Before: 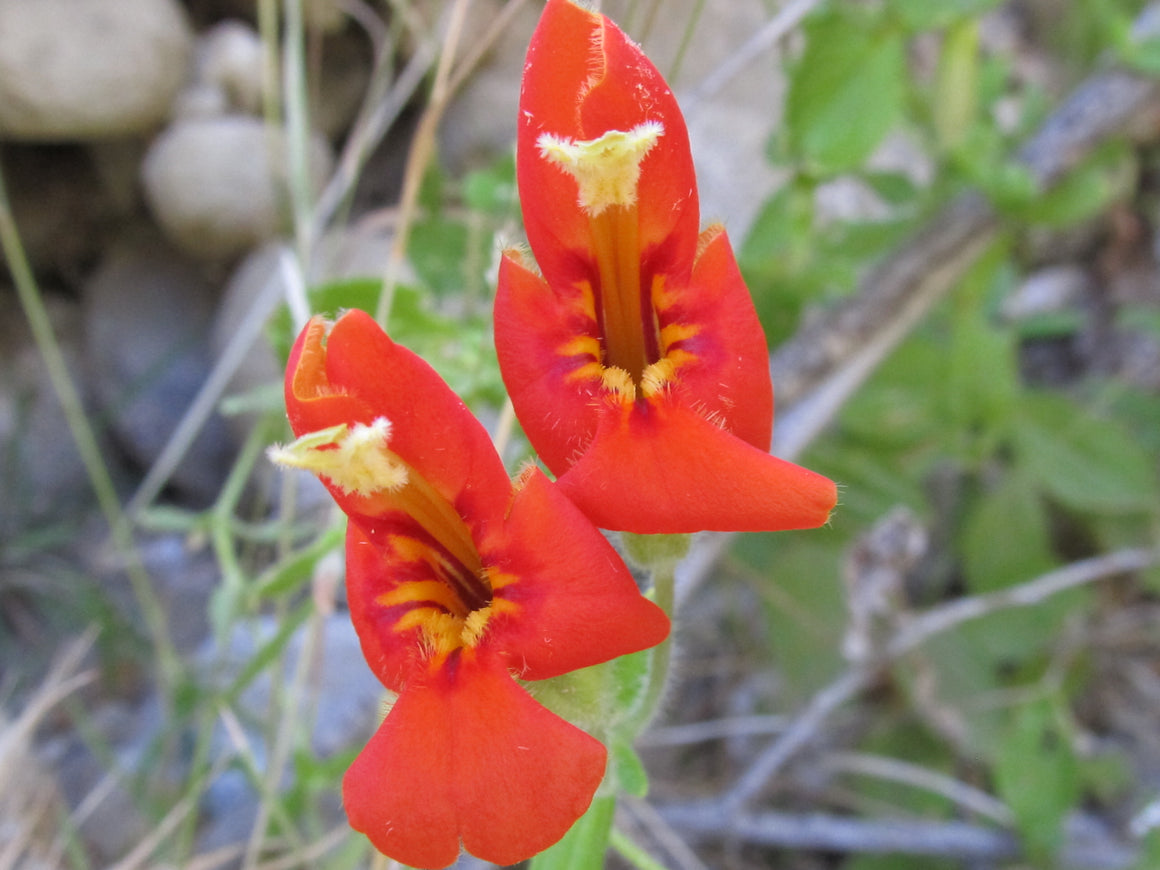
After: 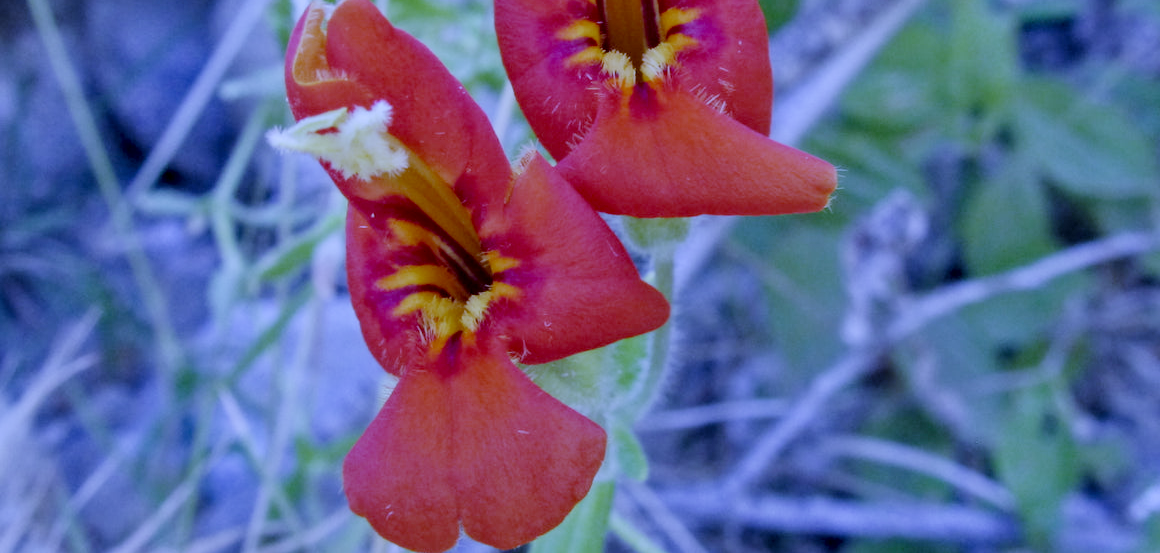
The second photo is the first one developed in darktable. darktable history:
contrast equalizer: y [[0.5, 0.5, 0.544, 0.569, 0.5, 0.5], [0.5 ×6], [0.5 ×6], [0 ×6], [0 ×6]]
color calibration: output R [1.063, -0.012, -0.003, 0], output B [-0.079, 0.047, 1, 0], illuminant custom, x 0.389, y 0.387, temperature 3838.64 K
crop and rotate: top 36.435%
filmic rgb: middle gray luminance 30%, black relative exposure -9 EV, white relative exposure 7 EV, threshold 6 EV, target black luminance 0%, hardness 2.94, latitude 2.04%, contrast 0.963, highlights saturation mix 5%, shadows ↔ highlights balance 12.16%, add noise in highlights 0, preserve chrominance no, color science v3 (2019), use custom middle-gray values true, iterations of high-quality reconstruction 0, contrast in highlights soft, enable highlight reconstruction true
local contrast: on, module defaults
white balance: red 0.766, blue 1.537
exposure: black level correction 0, exposure 0.5 EV, compensate highlight preservation false
